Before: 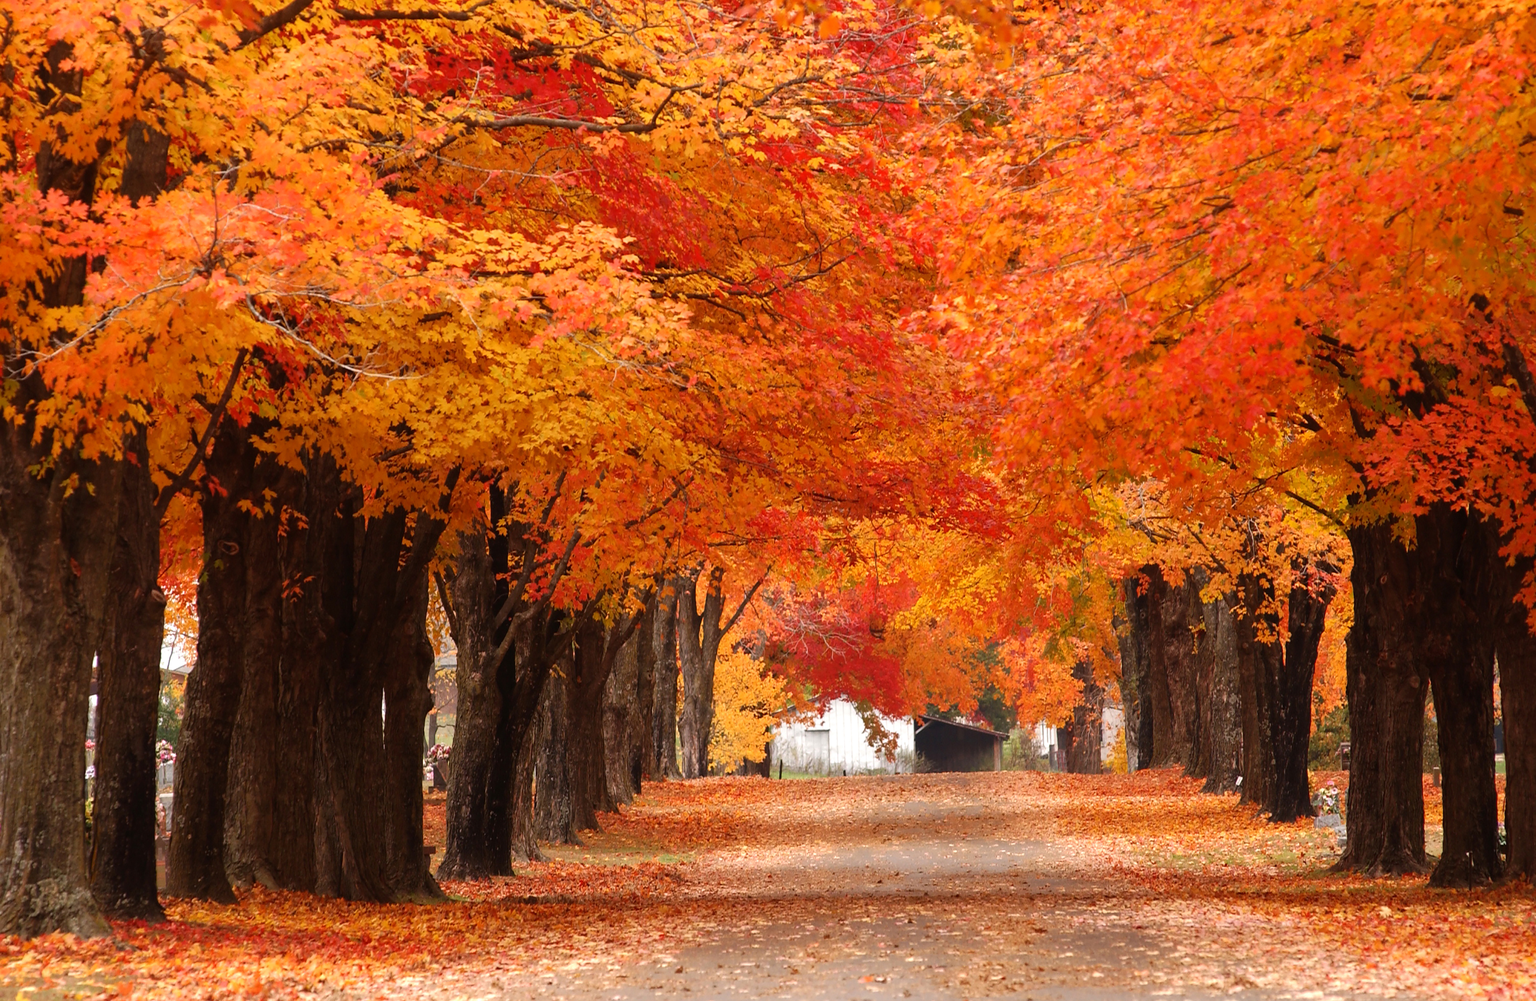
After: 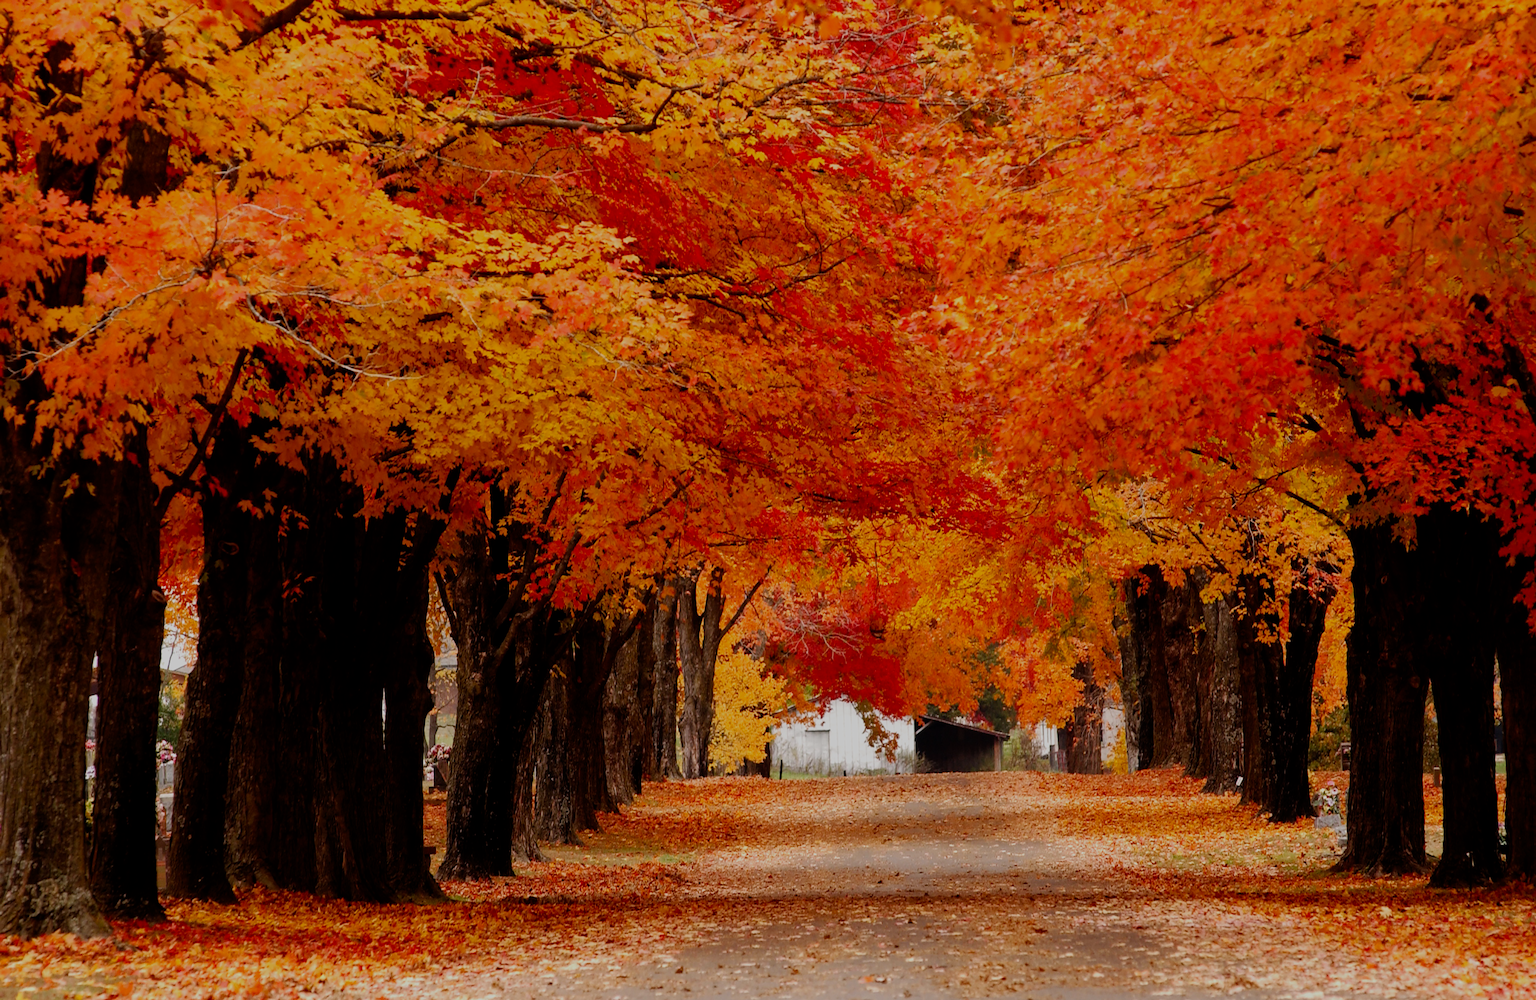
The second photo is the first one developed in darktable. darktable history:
filmic rgb: middle gray luminance 29.25%, black relative exposure -10.24 EV, white relative exposure 5.49 EV, target black luminance 0%, hardness 3.93, latitude 2.4%, contrast 1.125, highlights saturation mix 3.96%, shadows ↔ highlights balance 14.63%, add noise in highlights 0.001, preserve chrominance no, color science v3 (2019), use custom middle-gray values true, contrast in highlights soft
